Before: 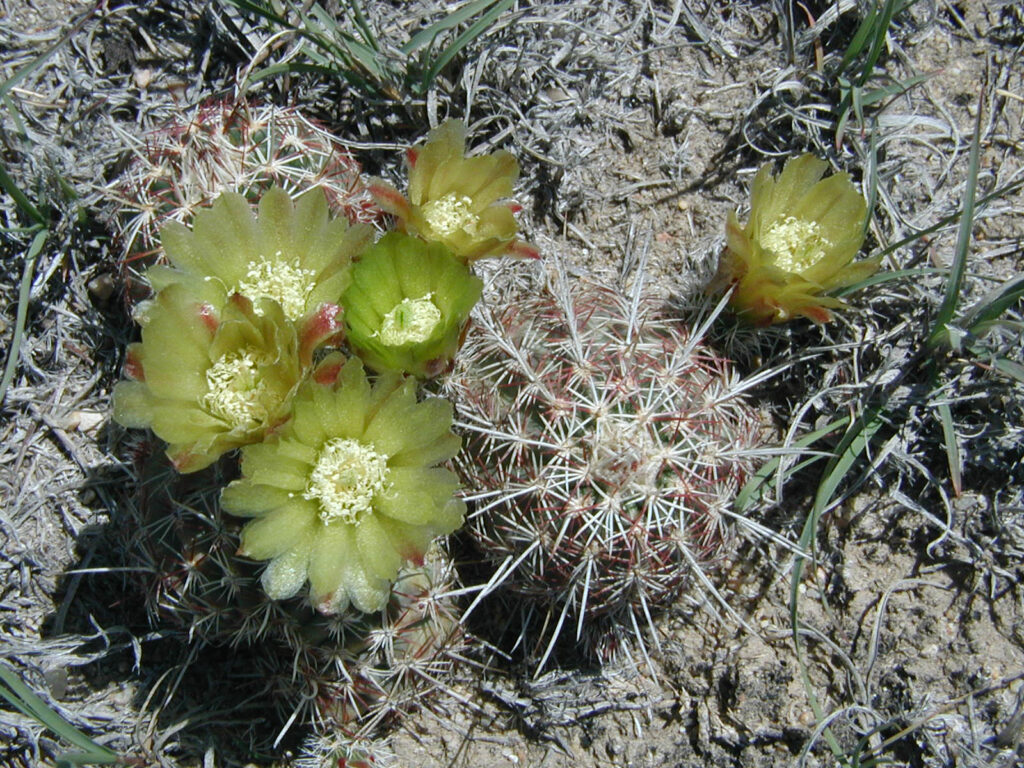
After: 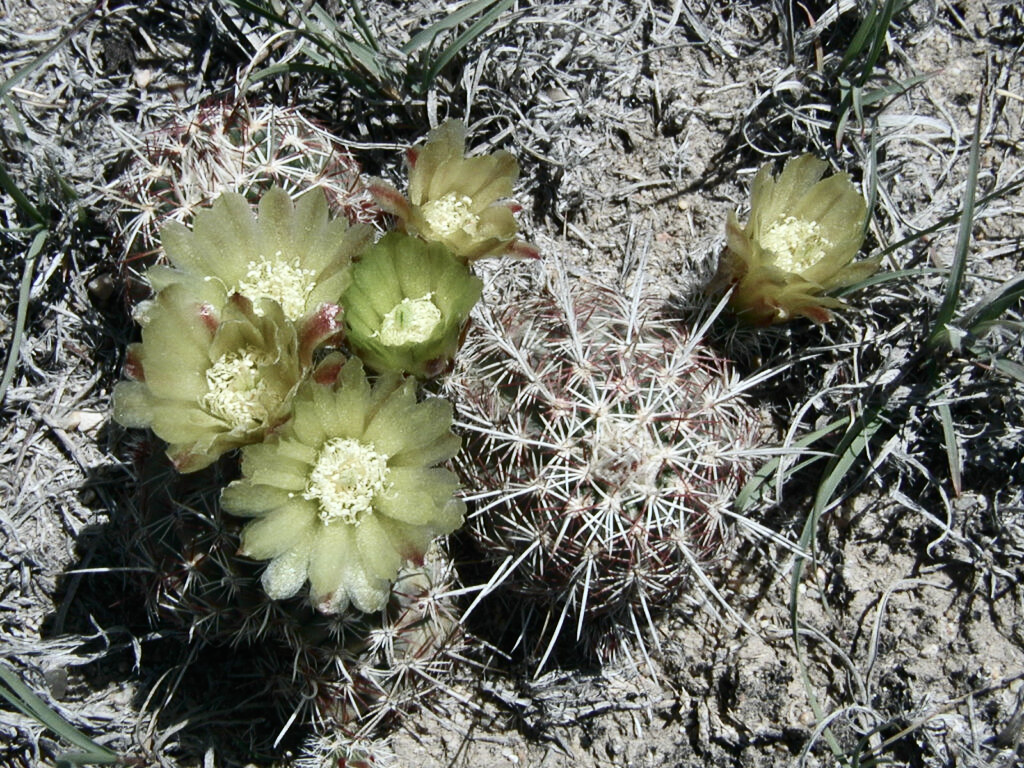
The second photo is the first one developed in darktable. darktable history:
contrast brightness saturation: contrast 0.254, saturation -0.306
